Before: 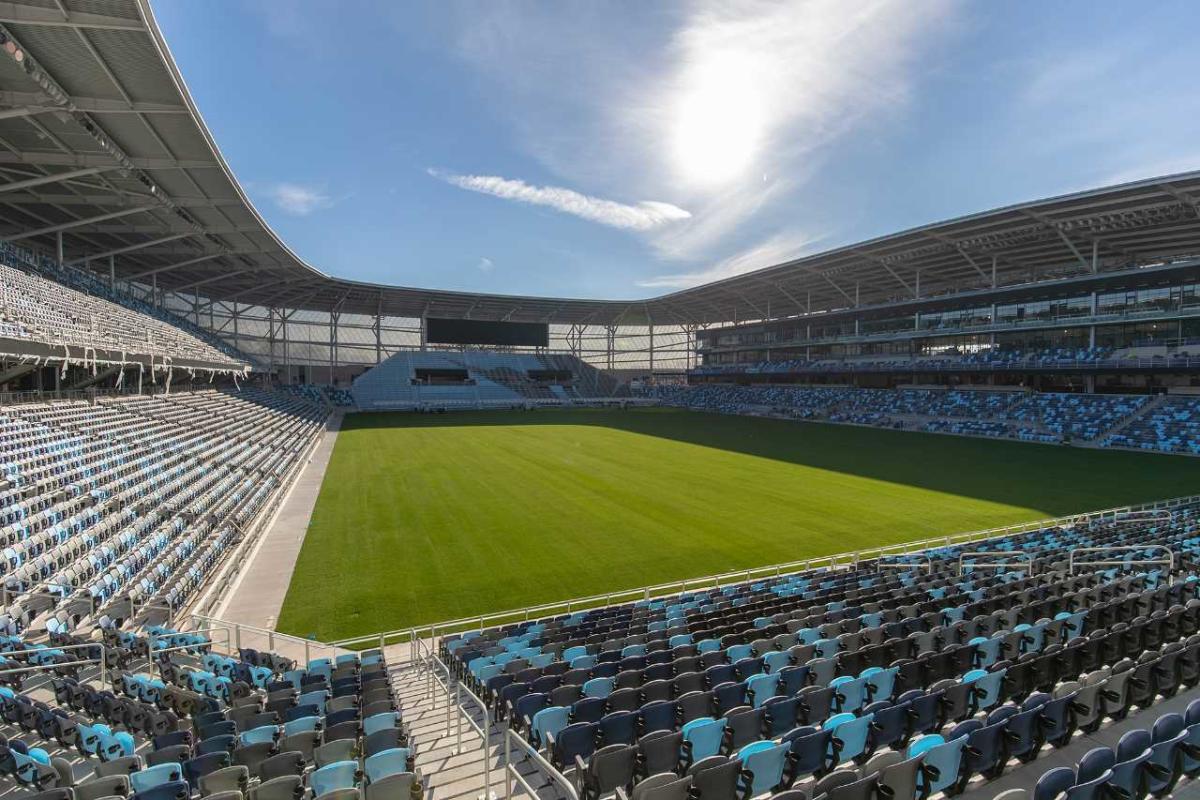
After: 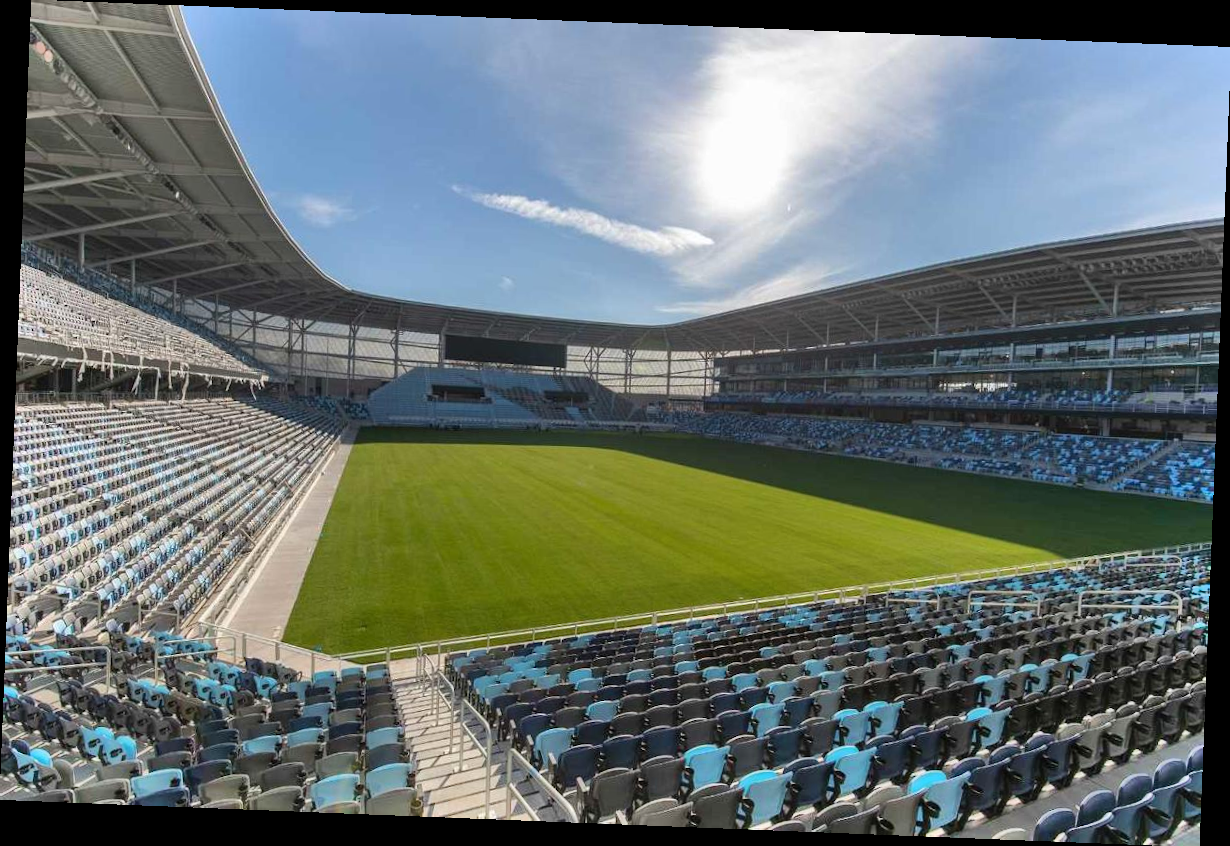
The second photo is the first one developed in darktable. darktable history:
rotate and perspective: rotation 2.27°, automatic cropping off
shadows and highlights: soften with gaussian
